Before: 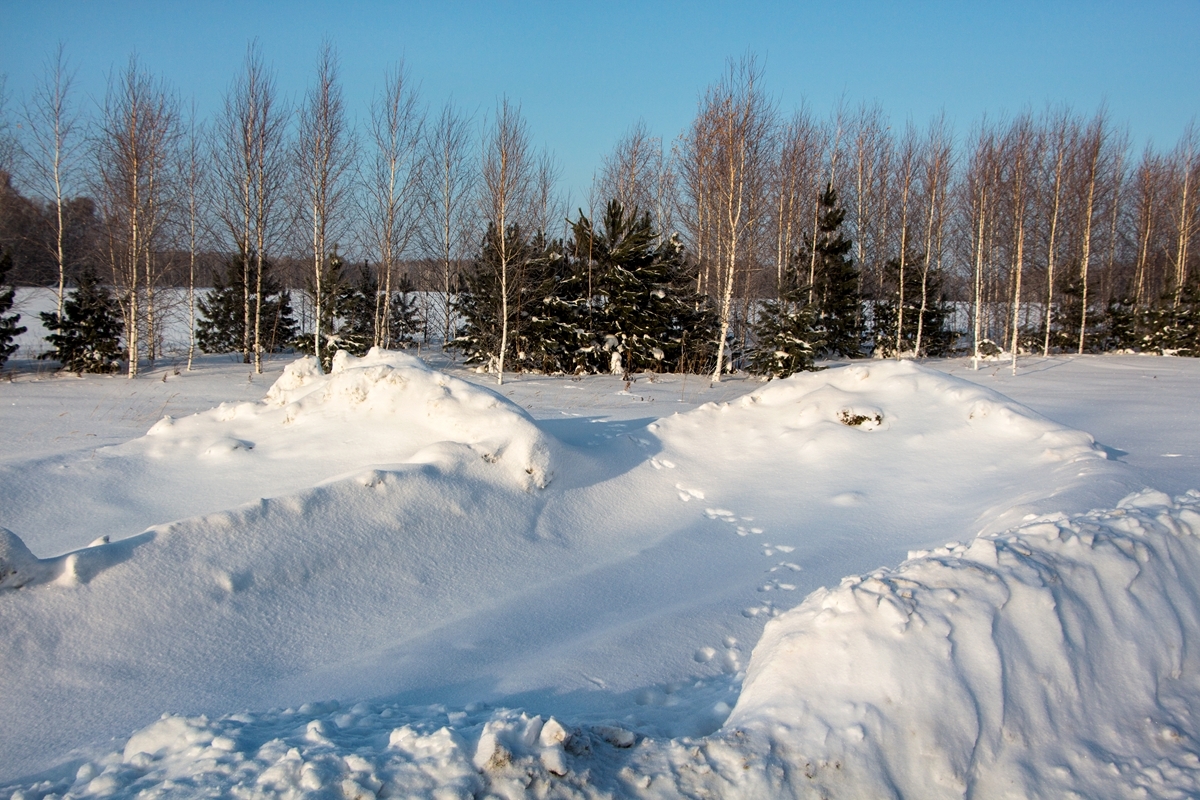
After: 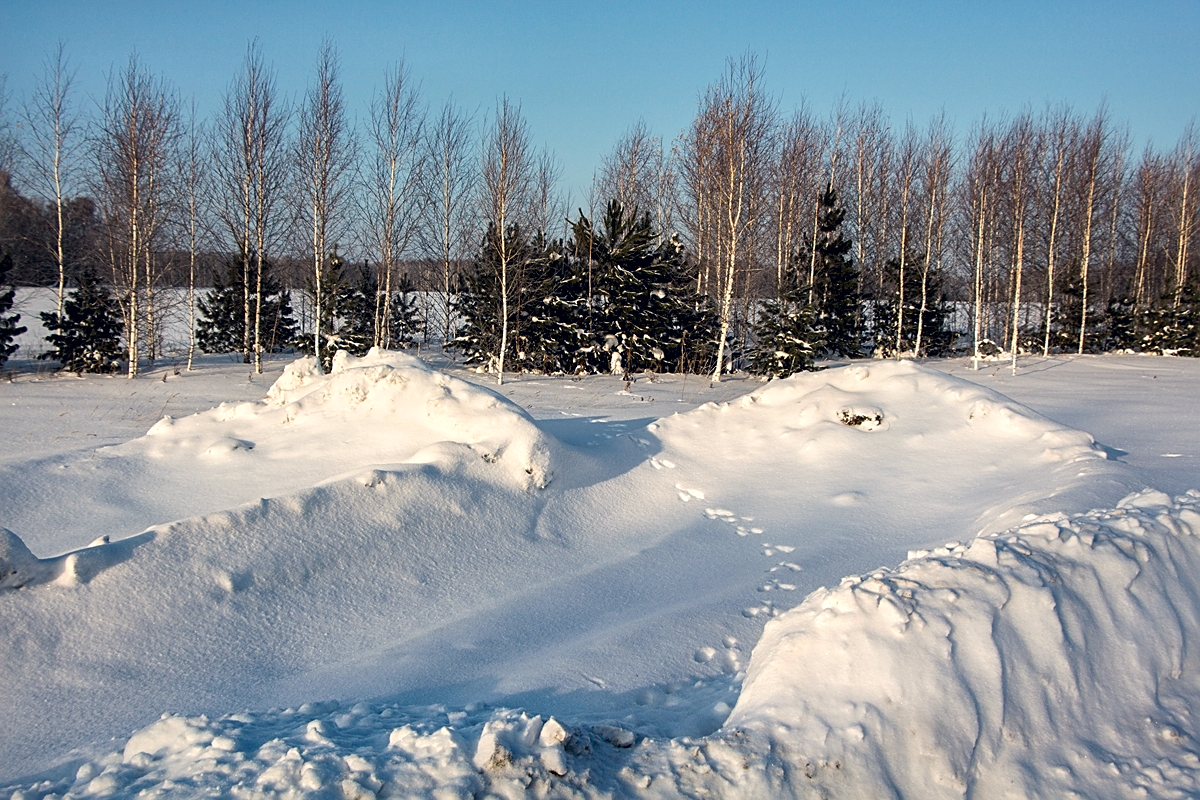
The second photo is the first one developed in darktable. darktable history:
levels: mode automatic, levels [0, 0.445, 1]
local contrast: mode bilateral grid, contrast 19, coarseness 51, detail 133%, midtone range 0.2
sharpen: on, module defaults
color correction: highlights a* 0.325, highlights b* 2.7, shadows a* -0.89, shadows b* -4.77
color balance rgb: shadows lift › chroma 1.603%, shadows lift › hue 258.85°, highlights gain › chroma 1.123%, highlights gain › hue 60.16°, linear chroma grading › global chroma 6.581%, perceptual saturation grading › global saturation -12.449%
